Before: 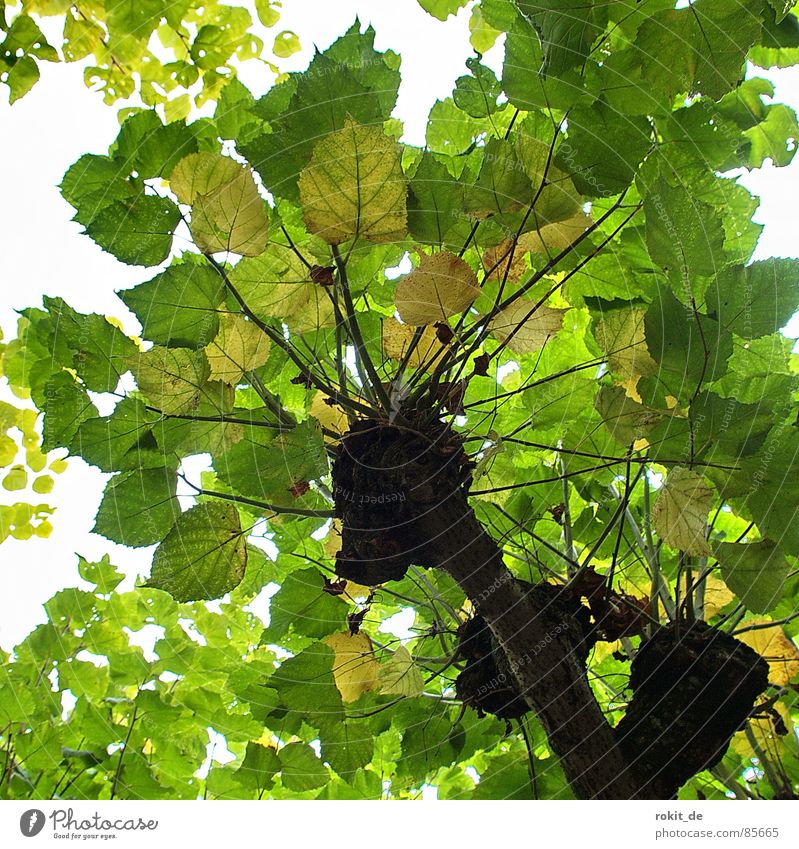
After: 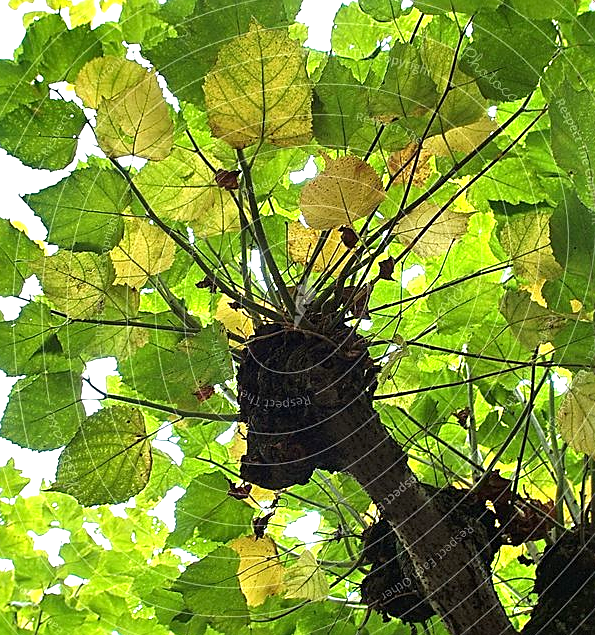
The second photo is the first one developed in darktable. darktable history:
crop and rotate: left 11.94%, top 11.364%, right 13.591%, bottom 13.804%
sharpen: amount 0.493
exposure: exposure 0.662 EV, compensate highlight preservation false
tone equalizer: on, module defaults
